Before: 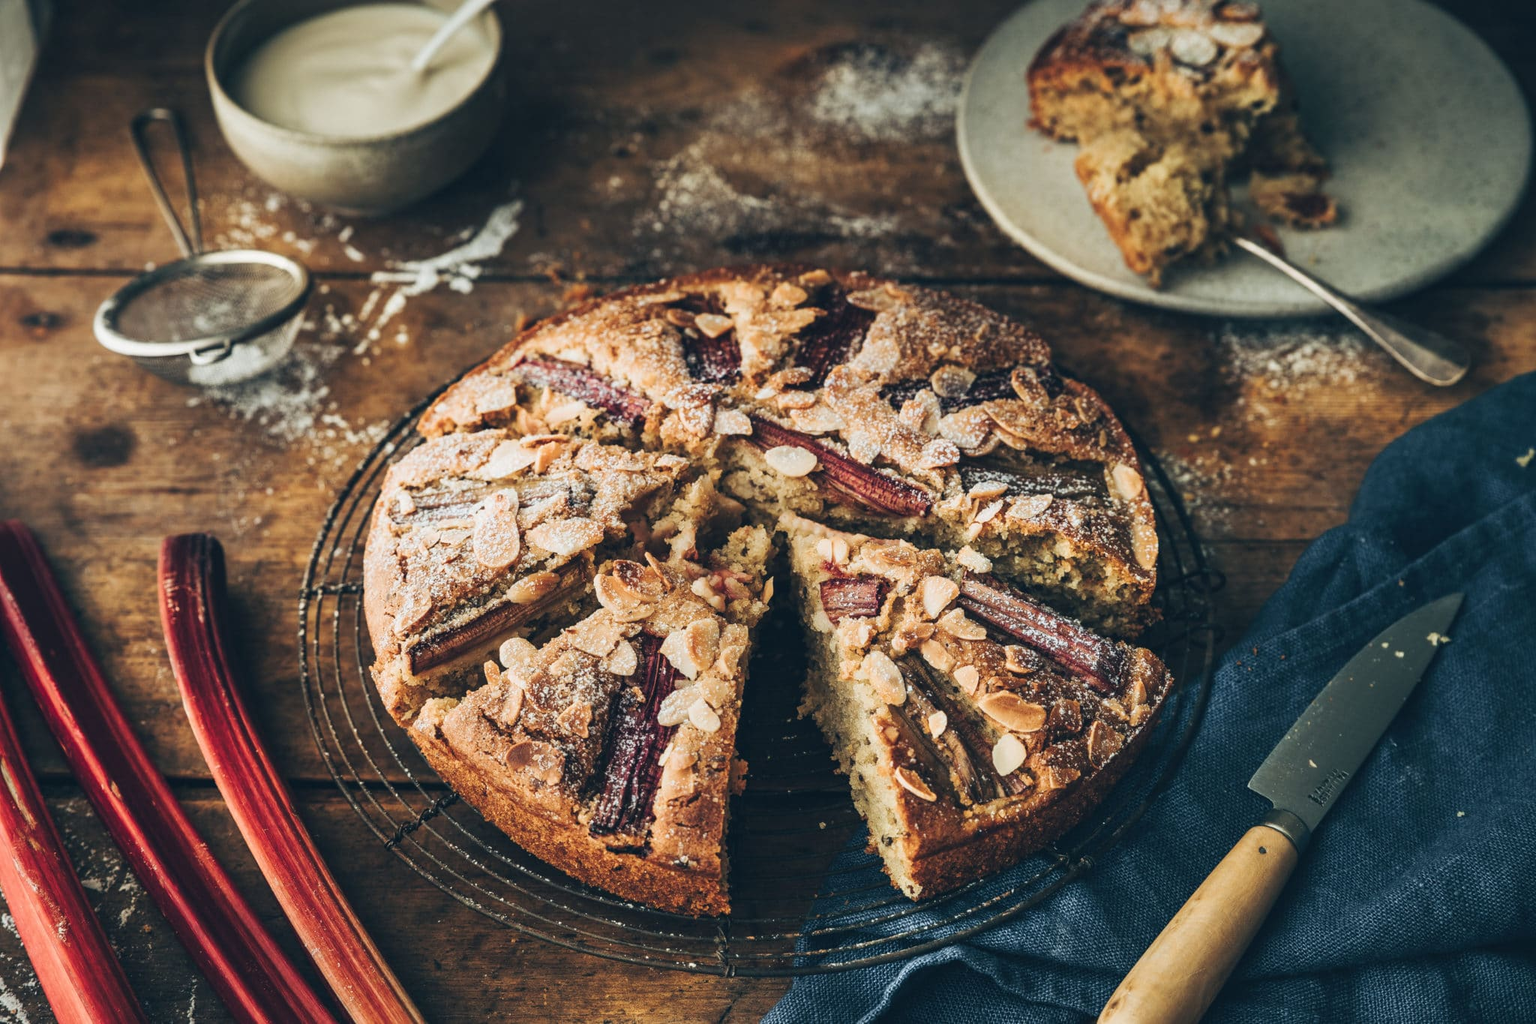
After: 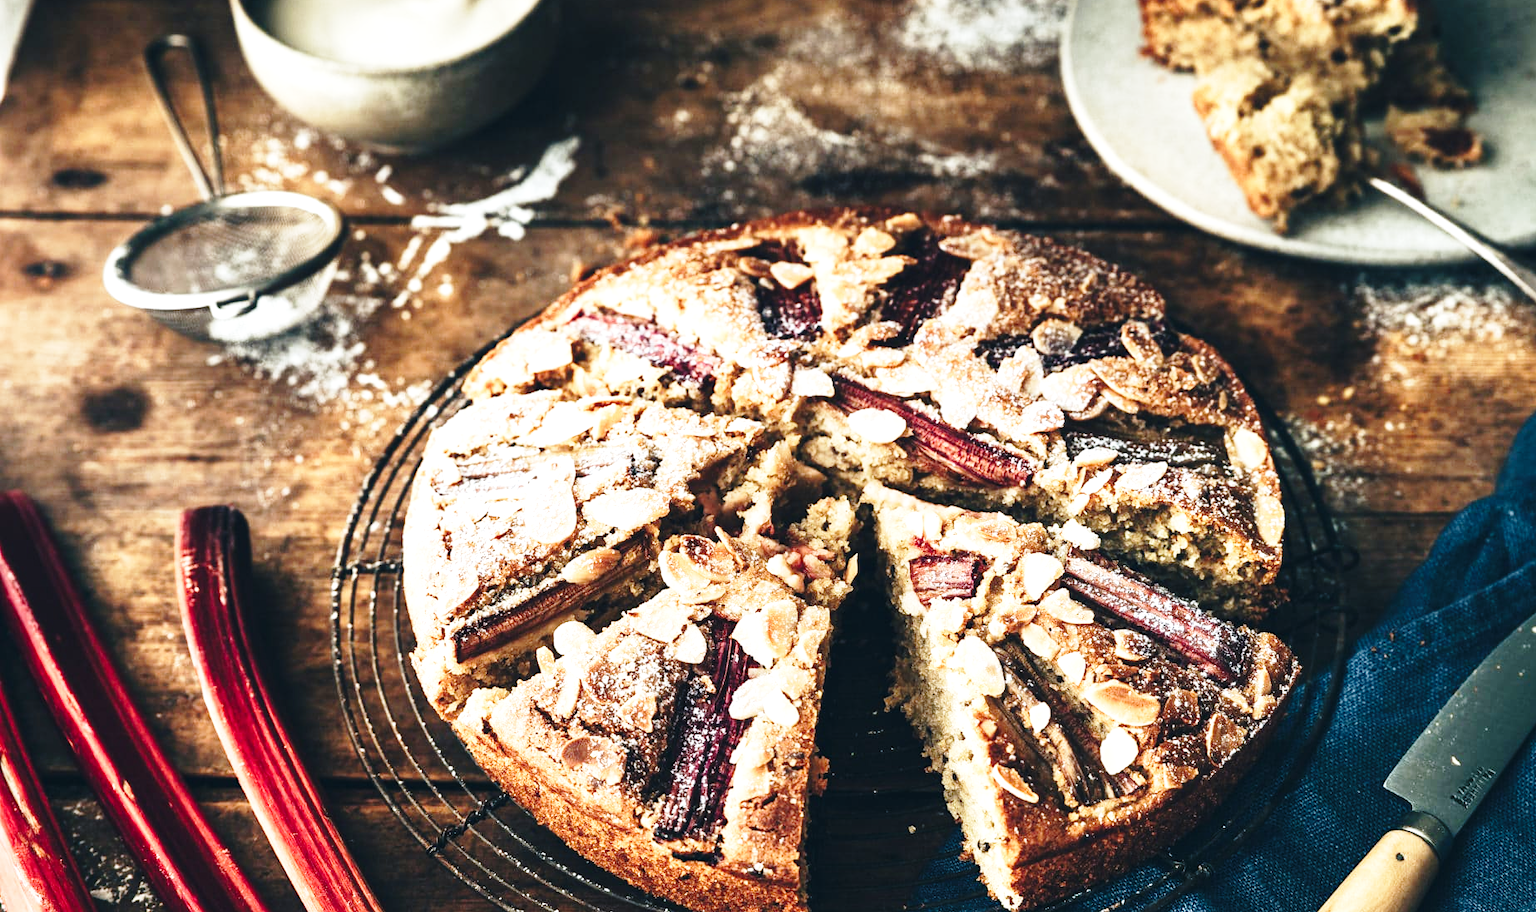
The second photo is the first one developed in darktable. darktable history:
color balance rgb: power › chroma 0.226%, power › hue 61.54°, highlights gain › luminance 16.446%, highlights gain › chroma 2.894%, highlights gain › hue 262.04°, perceptual saturation grading › global saturation 0.586%, perceptual saturation grading › highlights -19.694%, perceptual saturation grading › shadows 19.719%, perceptual brilliance grading › highlights 12.945%, perceptual brilliance grading › mid-tones 8.725%, perceptual brilliance grading › shadows -17.611%
crop: top 7.551%, right 9.766%, bottom 12.015%
base curve: curves: ch0 [(0, 0) (0.028, 0.03) (0.121, 0.232) (0.46, 0.748) (0.859, 0.968) (1, 1)], preserve colors none
exposure: exposure 0.126 EV, compensate exposure bias true, compensate highlight preservation false
